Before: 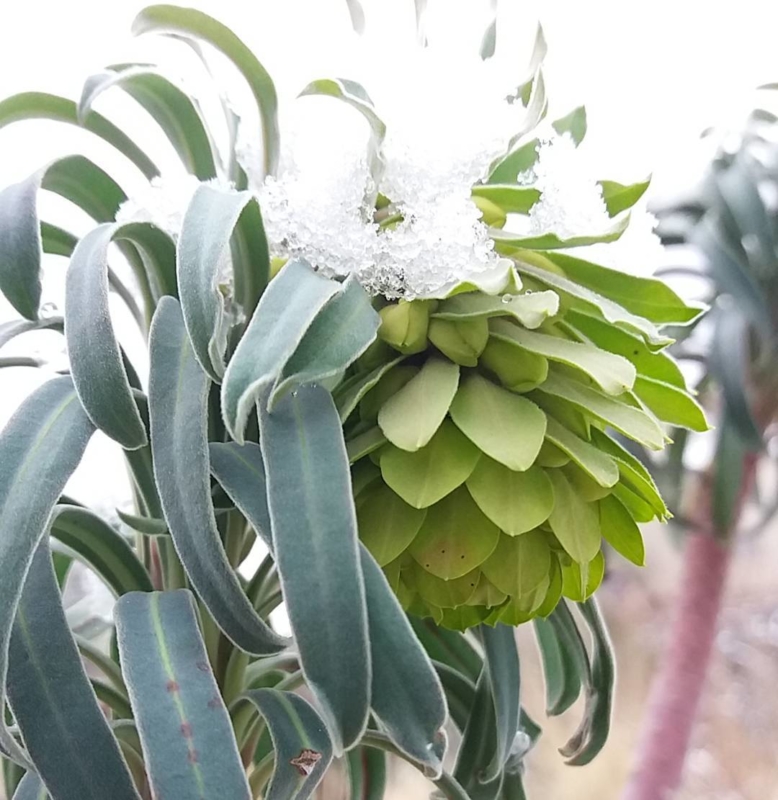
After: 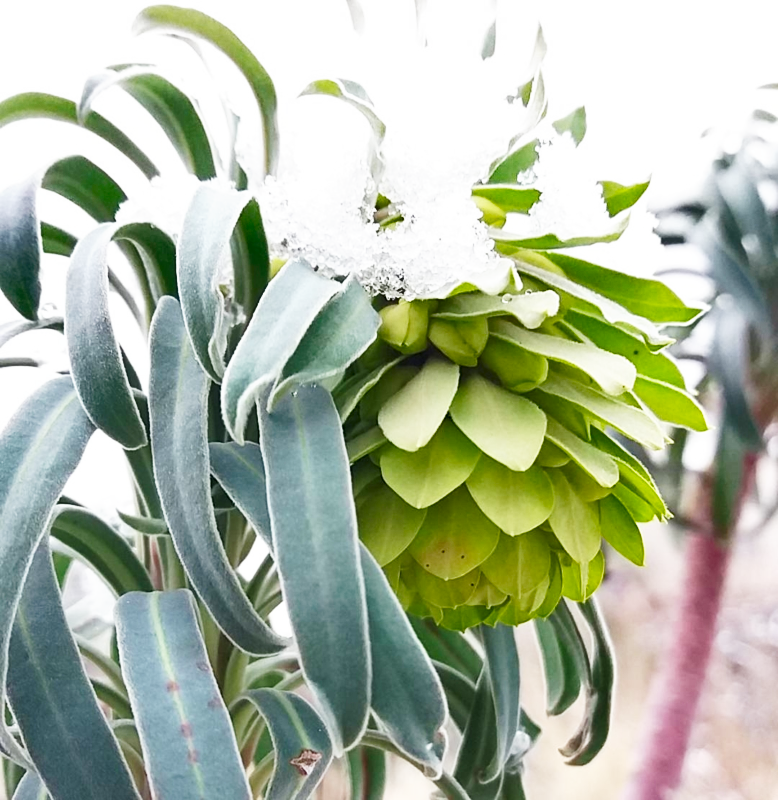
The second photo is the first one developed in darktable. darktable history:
base curve: curves: ch0 [(0, 0) (0.005, 0.002) (0.15, 0.3) (0.4, 0.7) (0.75, 0.95) (1, 1)], preserve colors none
shadows and highlights: radius 109, shadows 23.81, highlights -58.6, highlights color adjustment 78.44%, low approximation 0.01, soften with gaussian
